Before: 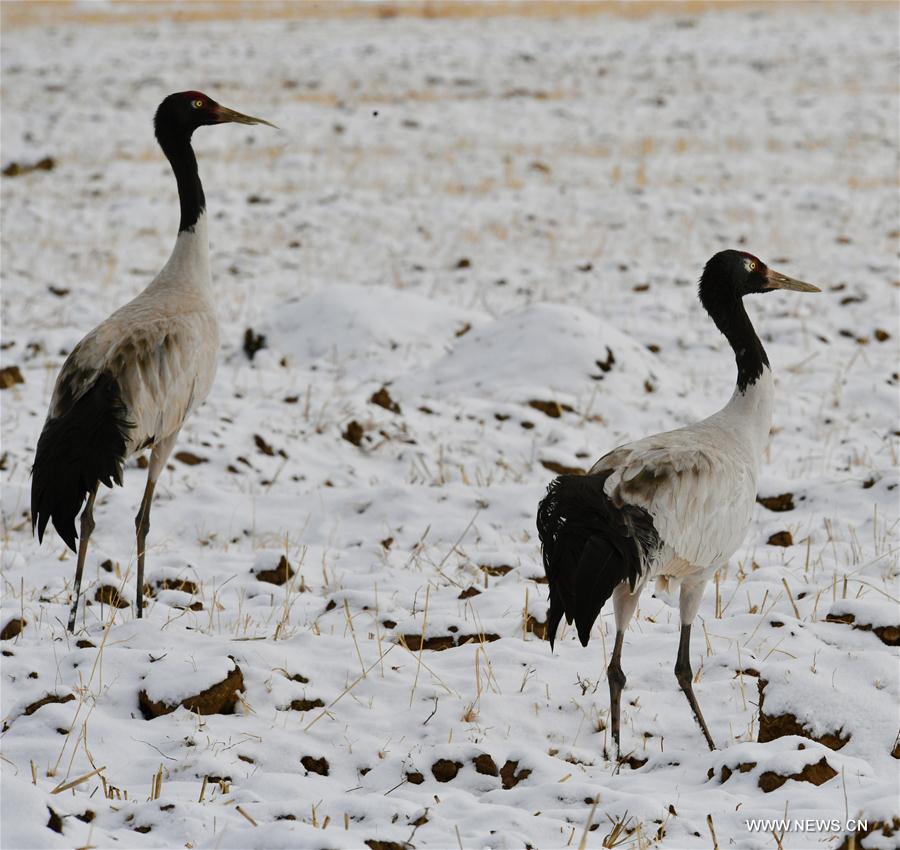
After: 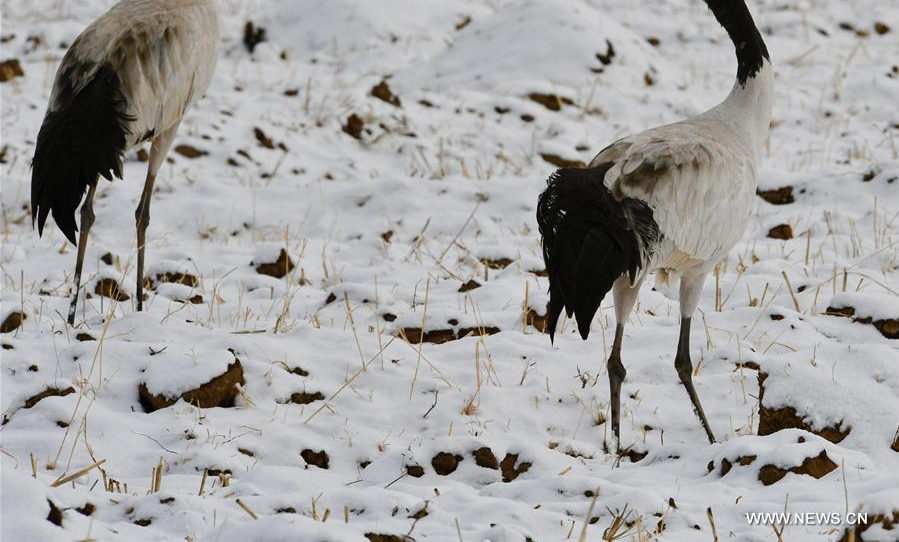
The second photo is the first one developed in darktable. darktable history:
crop and rotate: top 36.135%
